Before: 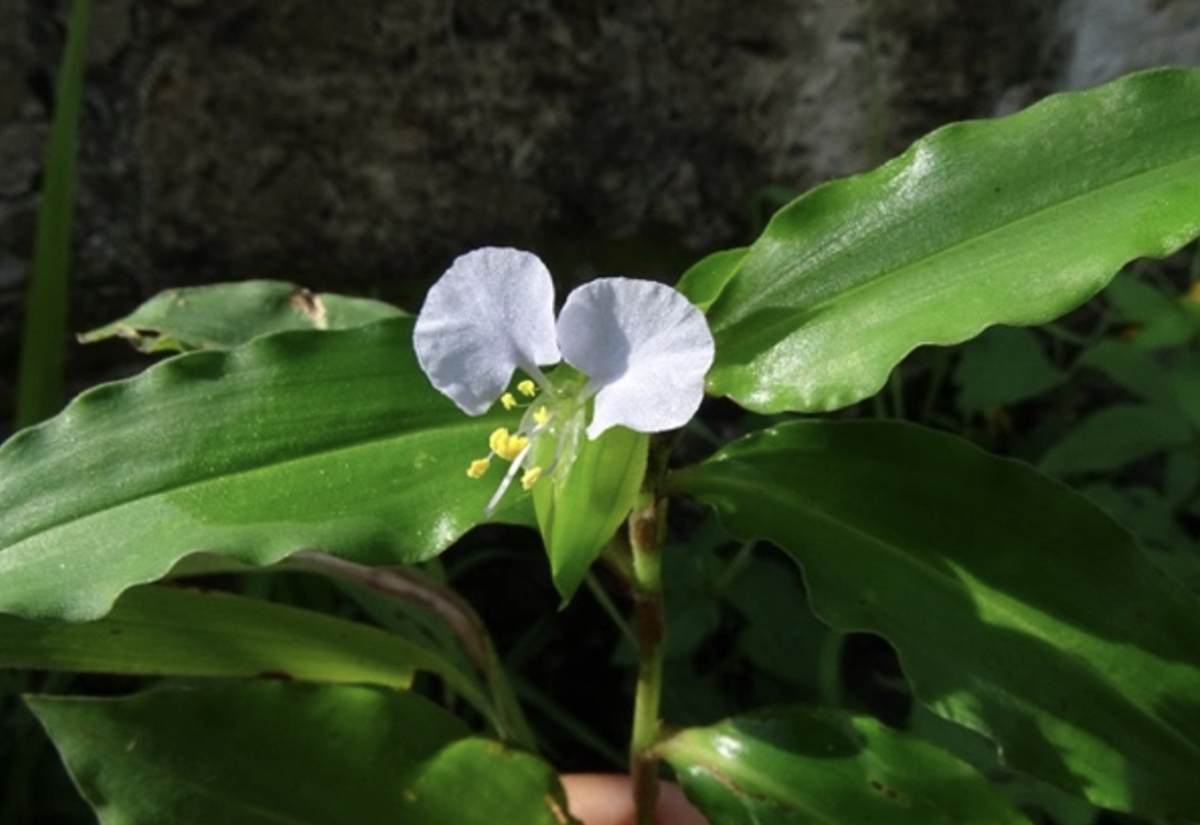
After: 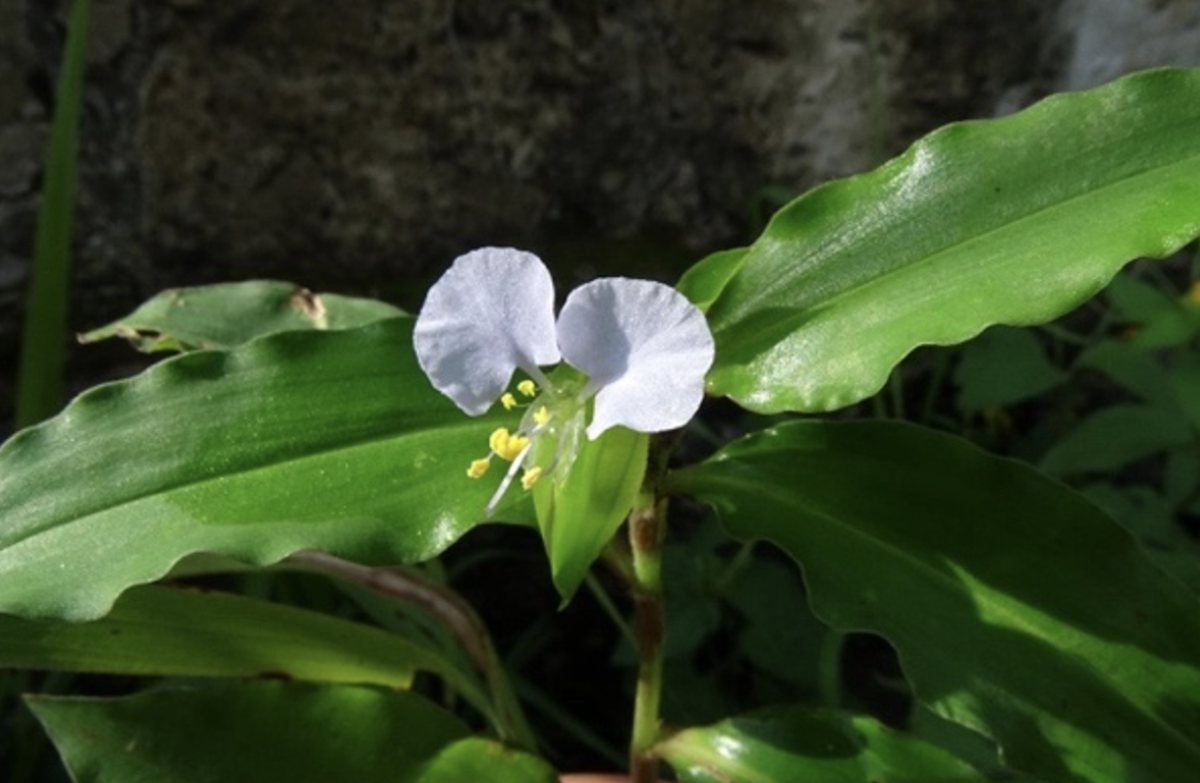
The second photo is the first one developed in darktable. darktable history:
crop and rotate: top 0.01%, bottom 5.03%
